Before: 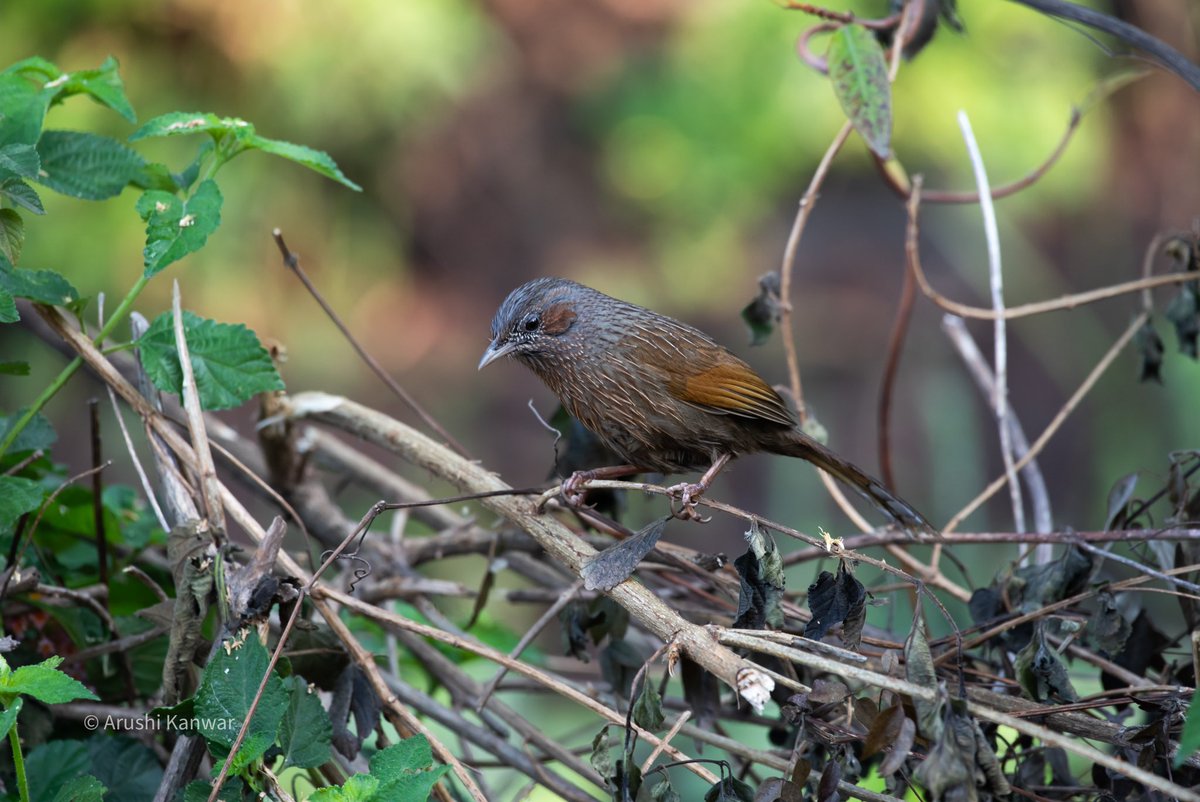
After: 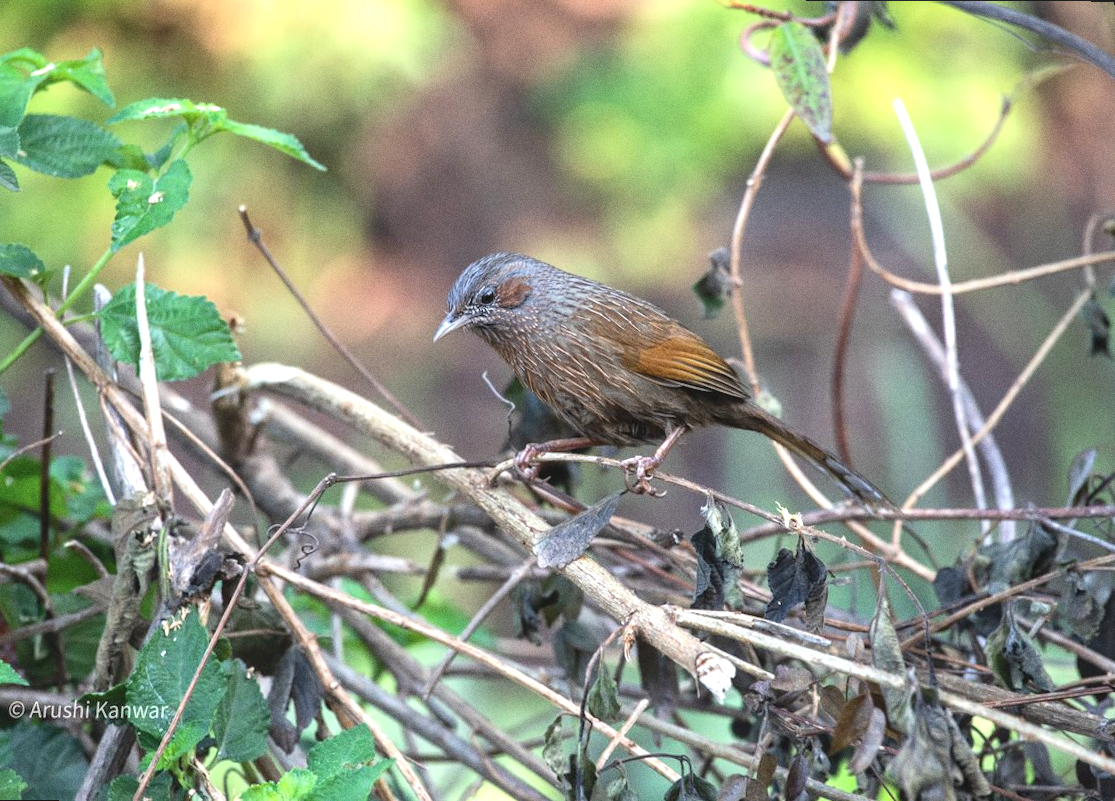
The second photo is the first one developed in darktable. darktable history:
contrast brightness saturation: contrast -0.15, brightness 0.05, saturation -0.12
local contrast: on, module defaults
rotate and perspective: rotation 0.215°, lens shift (vertical) -0.139, crop left 0.069, crop right 0.939, crop top 0.002, crop bottom 0.996
exposure: exposure 1 EV, compensate highlight preservation false
grain: coarseness 0.09 ISO
